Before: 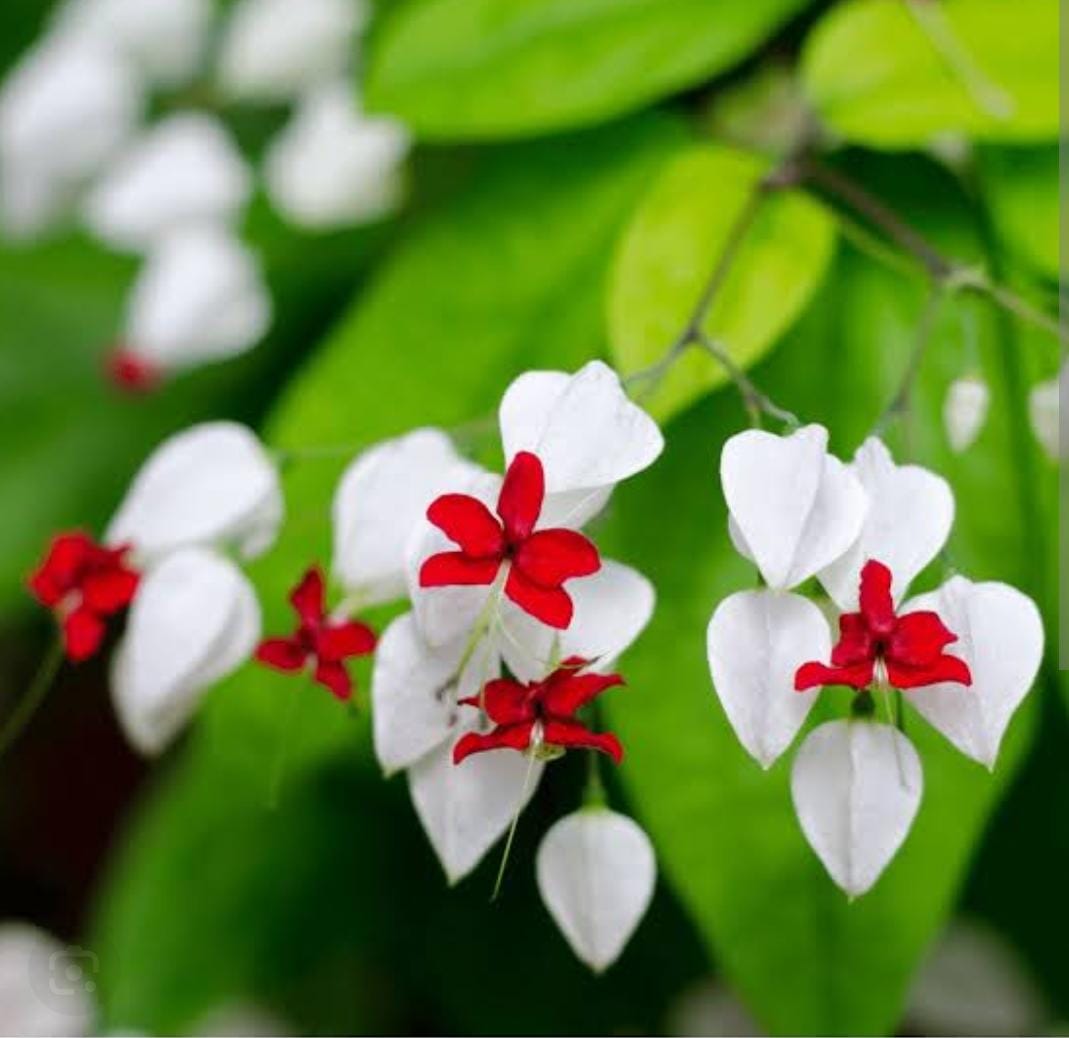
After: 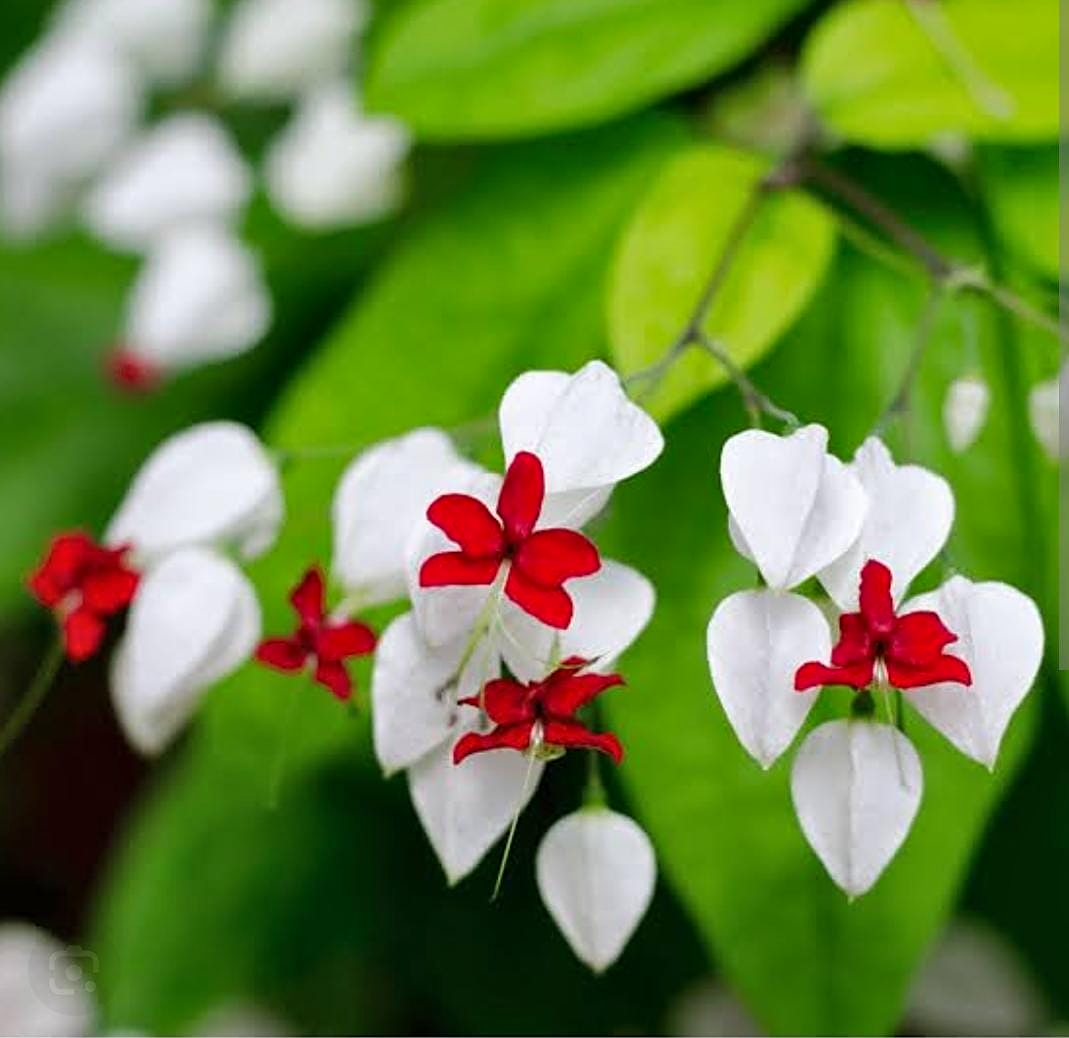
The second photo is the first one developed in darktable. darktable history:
contrast brightness saturation: contrast 0.05
shadows and highlights: shadows 49, highlights -41, soften with gaussian
sharpen: on, module defaults
